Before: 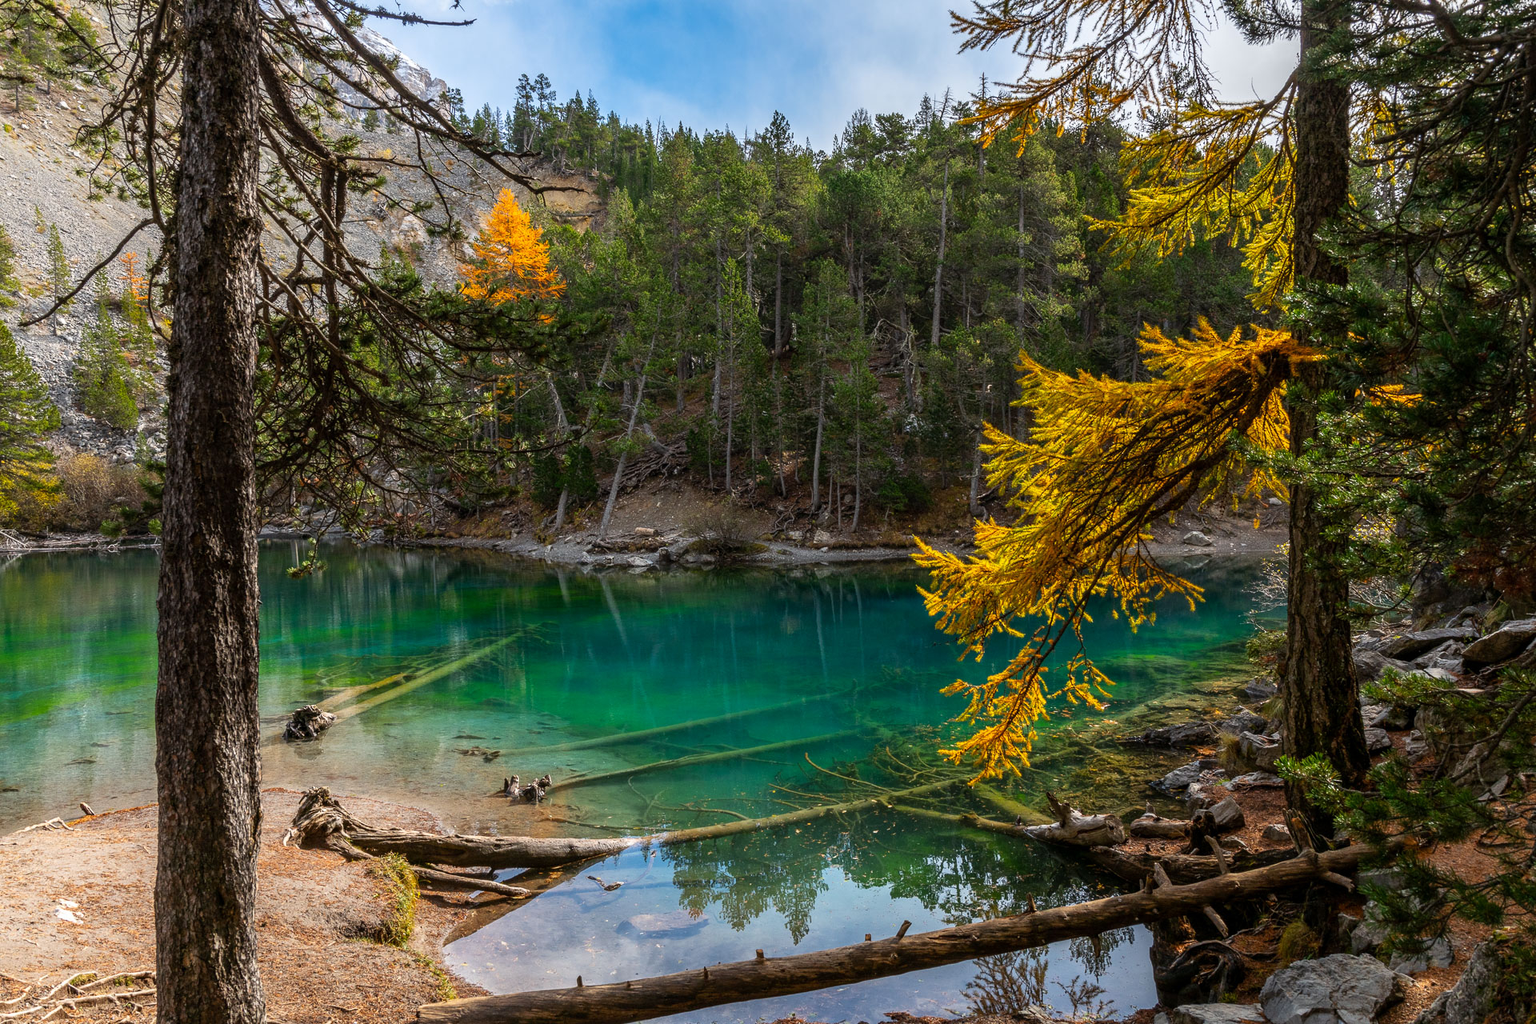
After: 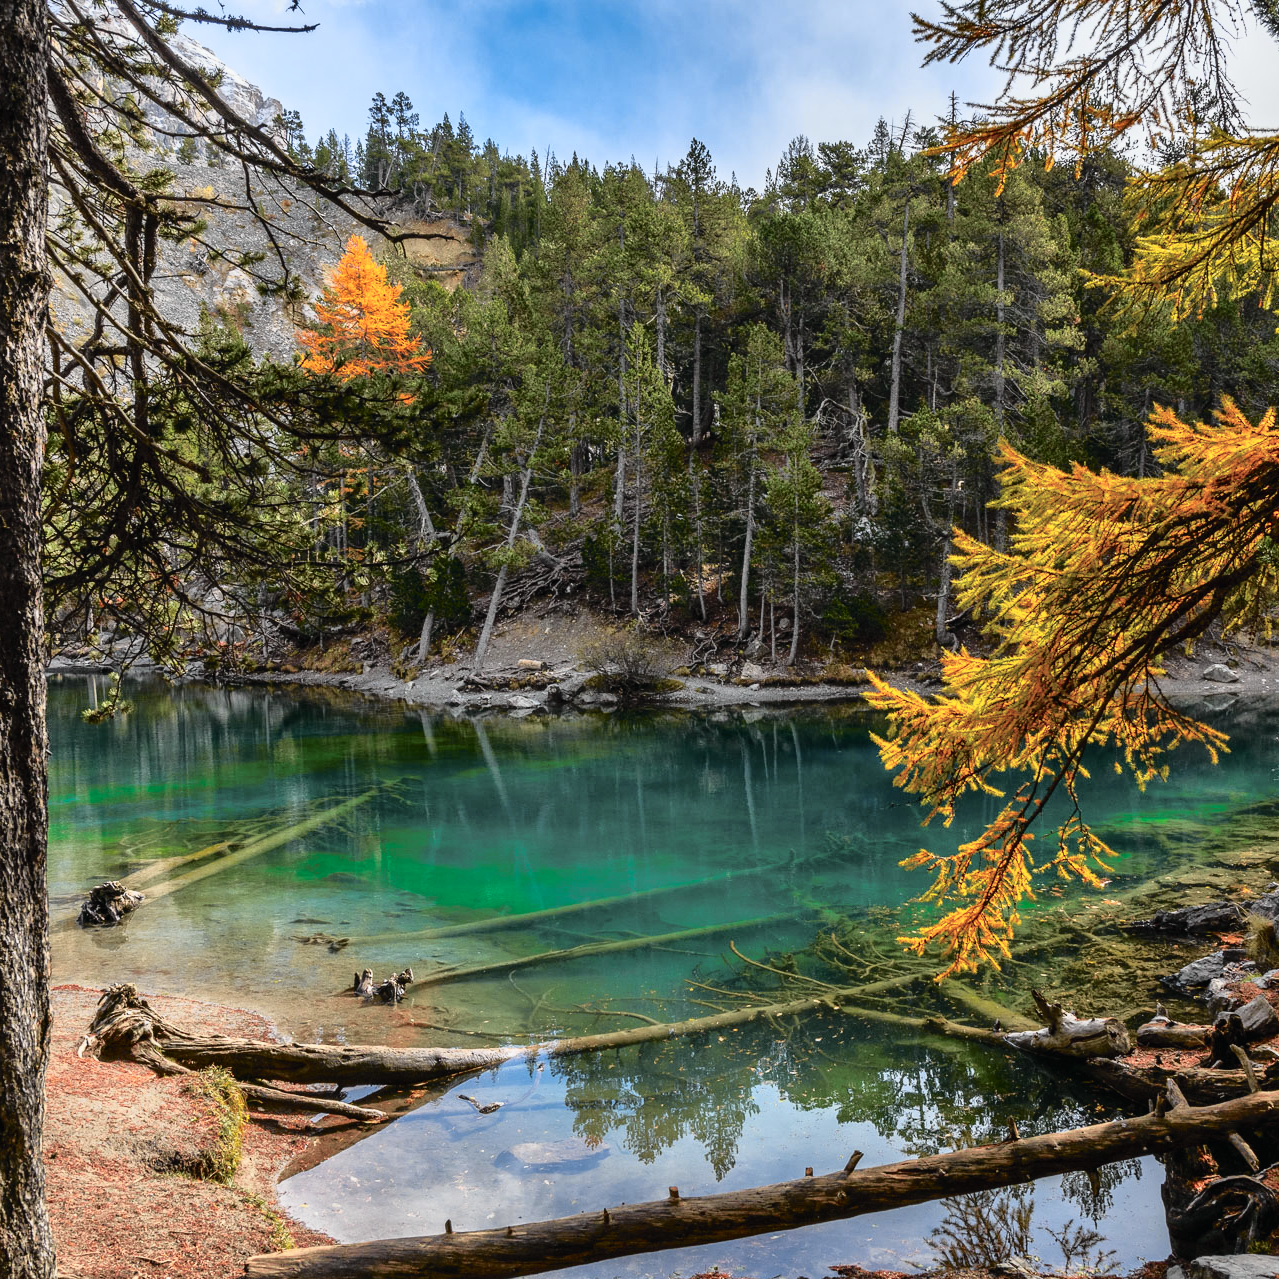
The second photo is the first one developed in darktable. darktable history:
crop and rotate: left 14.385%, right 18.948%
tone curve: curves: ch0 [(0, 0.009) (0.105, 0.08) (0.195, 0.18) (0.283, 0.316) (0.384, 0.434) (0.485, 0.531) (0.638, 0.69) (0.81, 0.872) (1, 0.977)]; ch1 [(0, 0) (0.161, 0.092) (0.35, 0.33) (0.379, 0.401) (0.456, 0.469) (0.502, 0.5) (0.525, 0.518) (0.586, 0.617) (0.635, 0.655) (1, 1)]; ch2 [(0, 0) (0.371, 0.362) (0.437, 0.437) (0.48, 0.49) (0.53, 0.515) (0.56, 0.571) (0.622, 0.606) (1, 1)], color space Lab, independent channels, preserve colors none
shadows and highlights: low approximation 0.01, soften with gaussian
